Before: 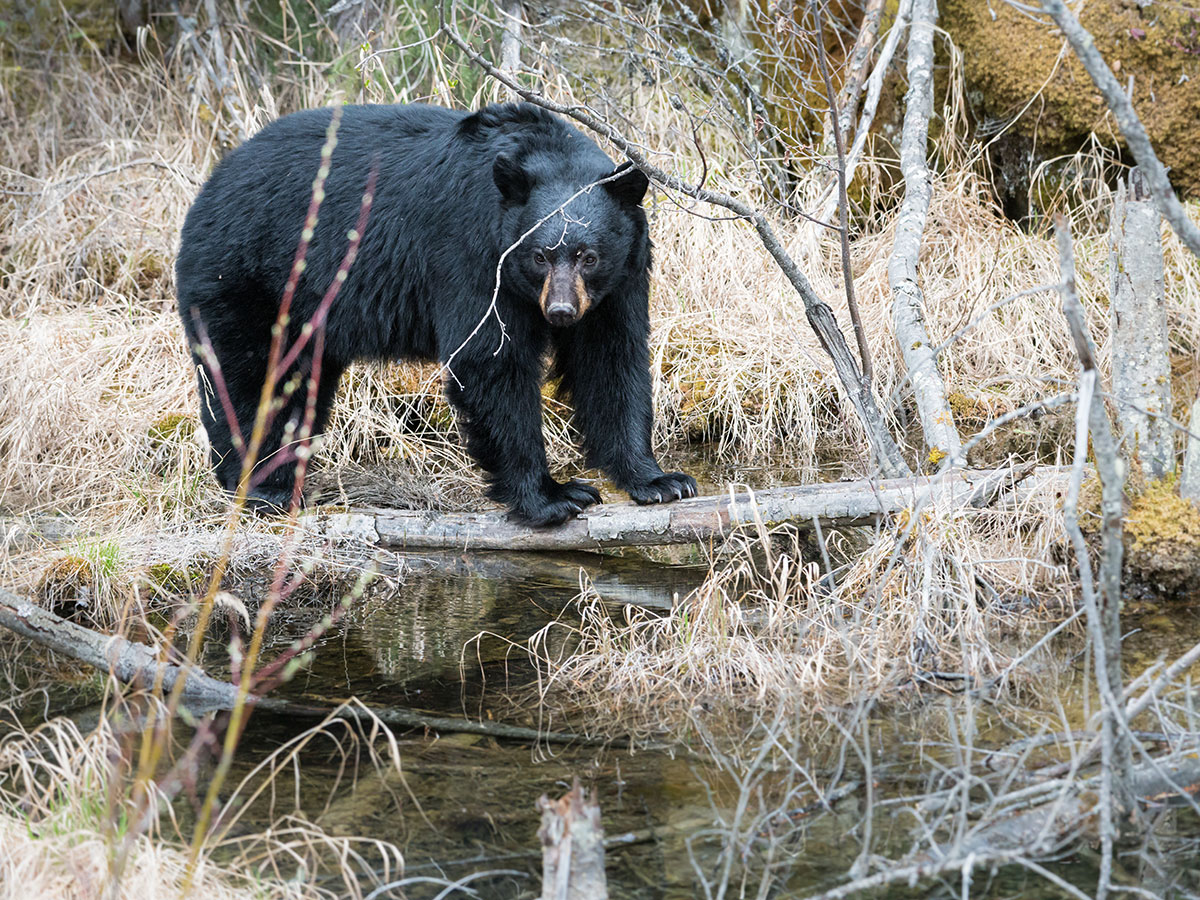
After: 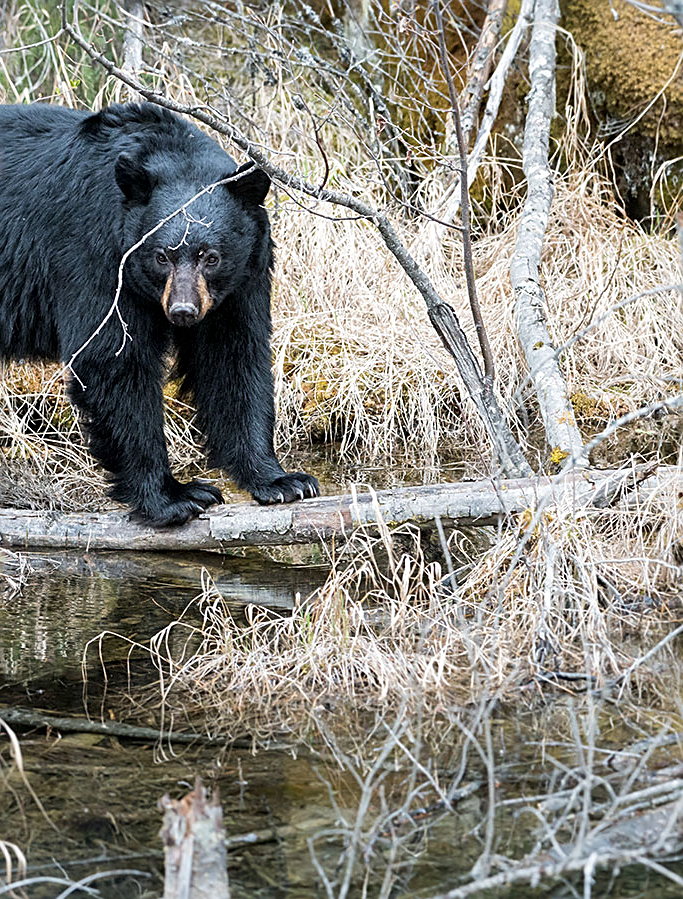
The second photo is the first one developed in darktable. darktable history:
crop: left 31.511%, top 0.001%, right 11.494%
local contrast: mode bilateral grid, contrast 19, coarseness 50, detail 133%, midtone range 0.2
sharpen: on, module defaults
